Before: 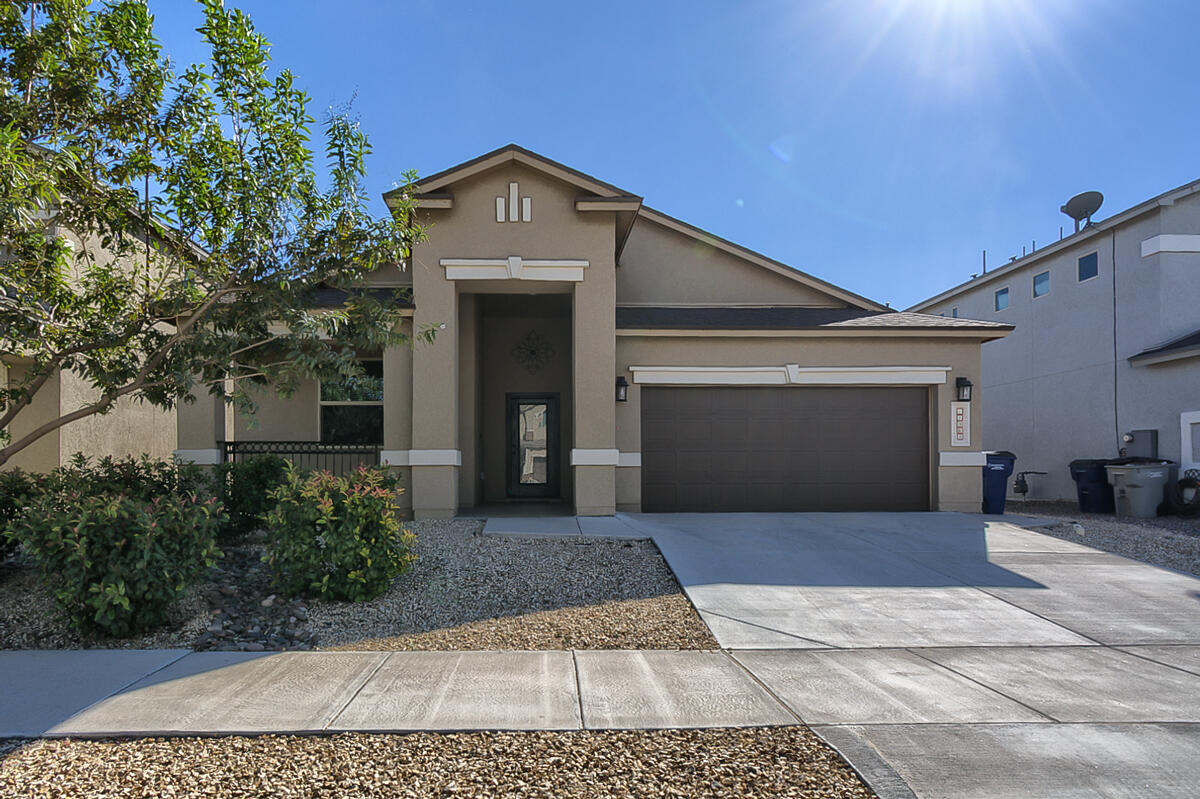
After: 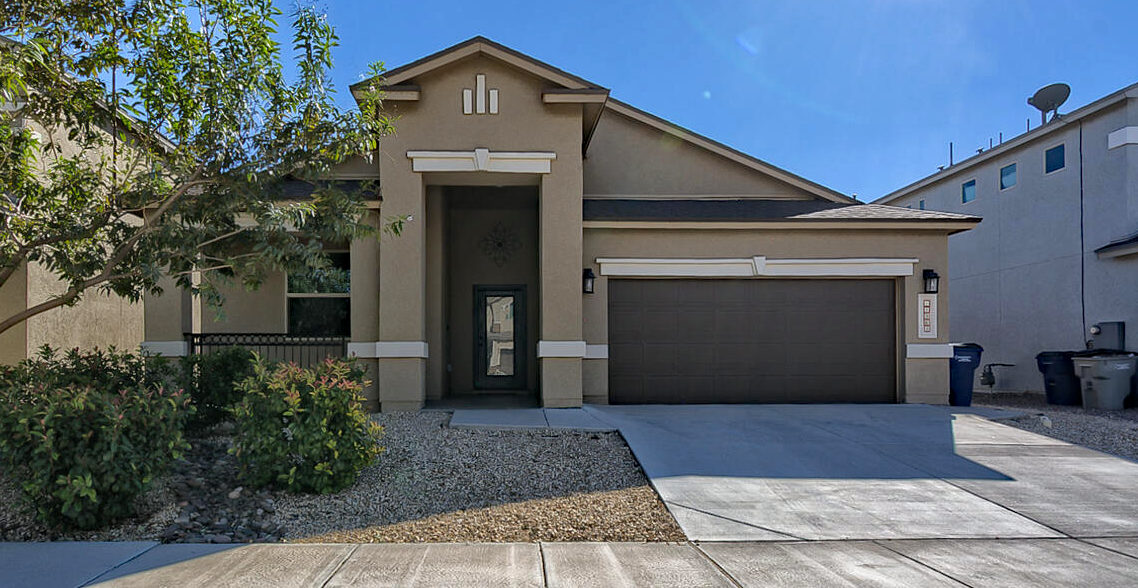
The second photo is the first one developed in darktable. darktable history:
crop and rotate: left 2.782%, top 13.64%, right 2.34%, bottom 12.755%
haze removal: strength 0.291, distance 0.253, compatibility mode true, adaptive false
